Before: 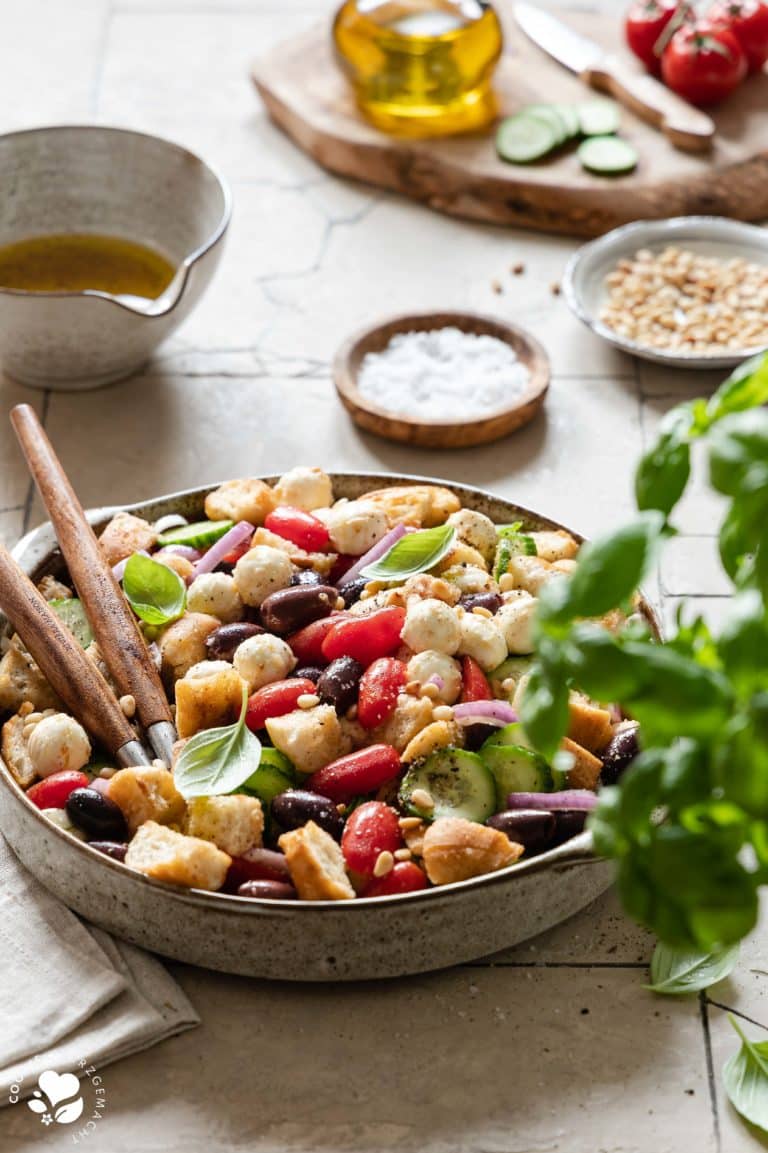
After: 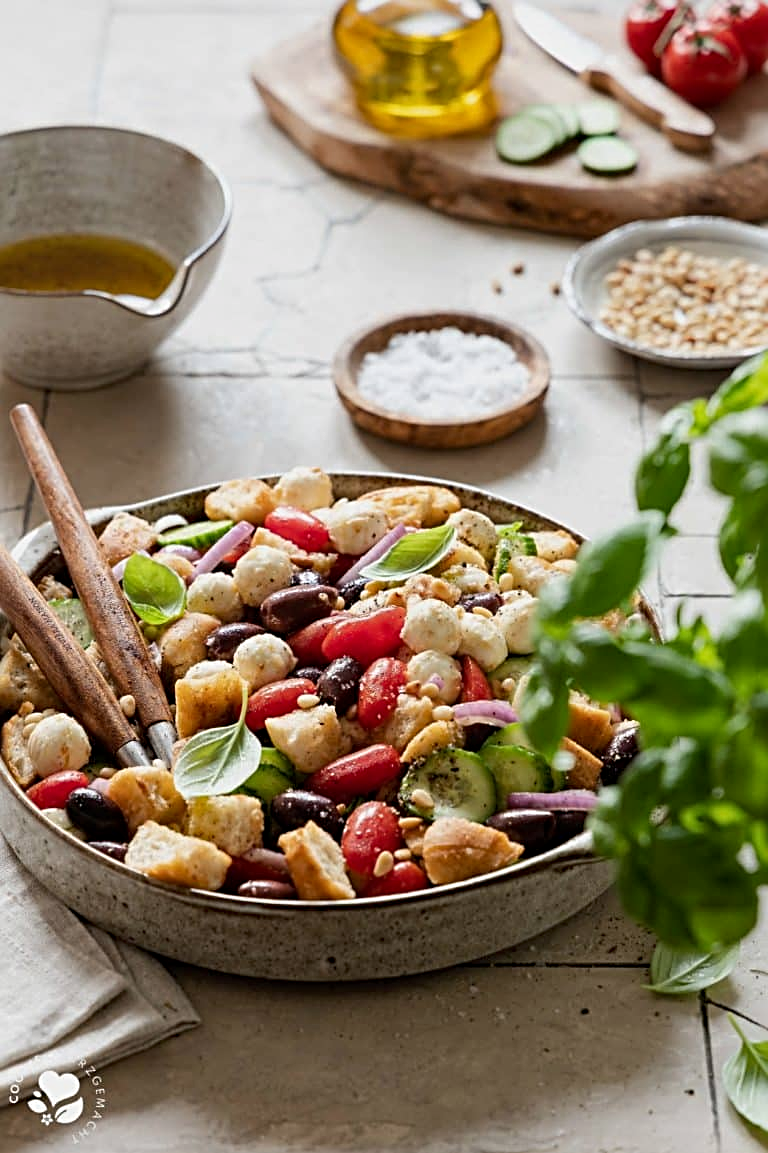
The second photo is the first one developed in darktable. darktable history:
exposure: black level correction 0.001, exposure -0.2 EV, compensate highlight preservation false
sharpen: radius 3.119
